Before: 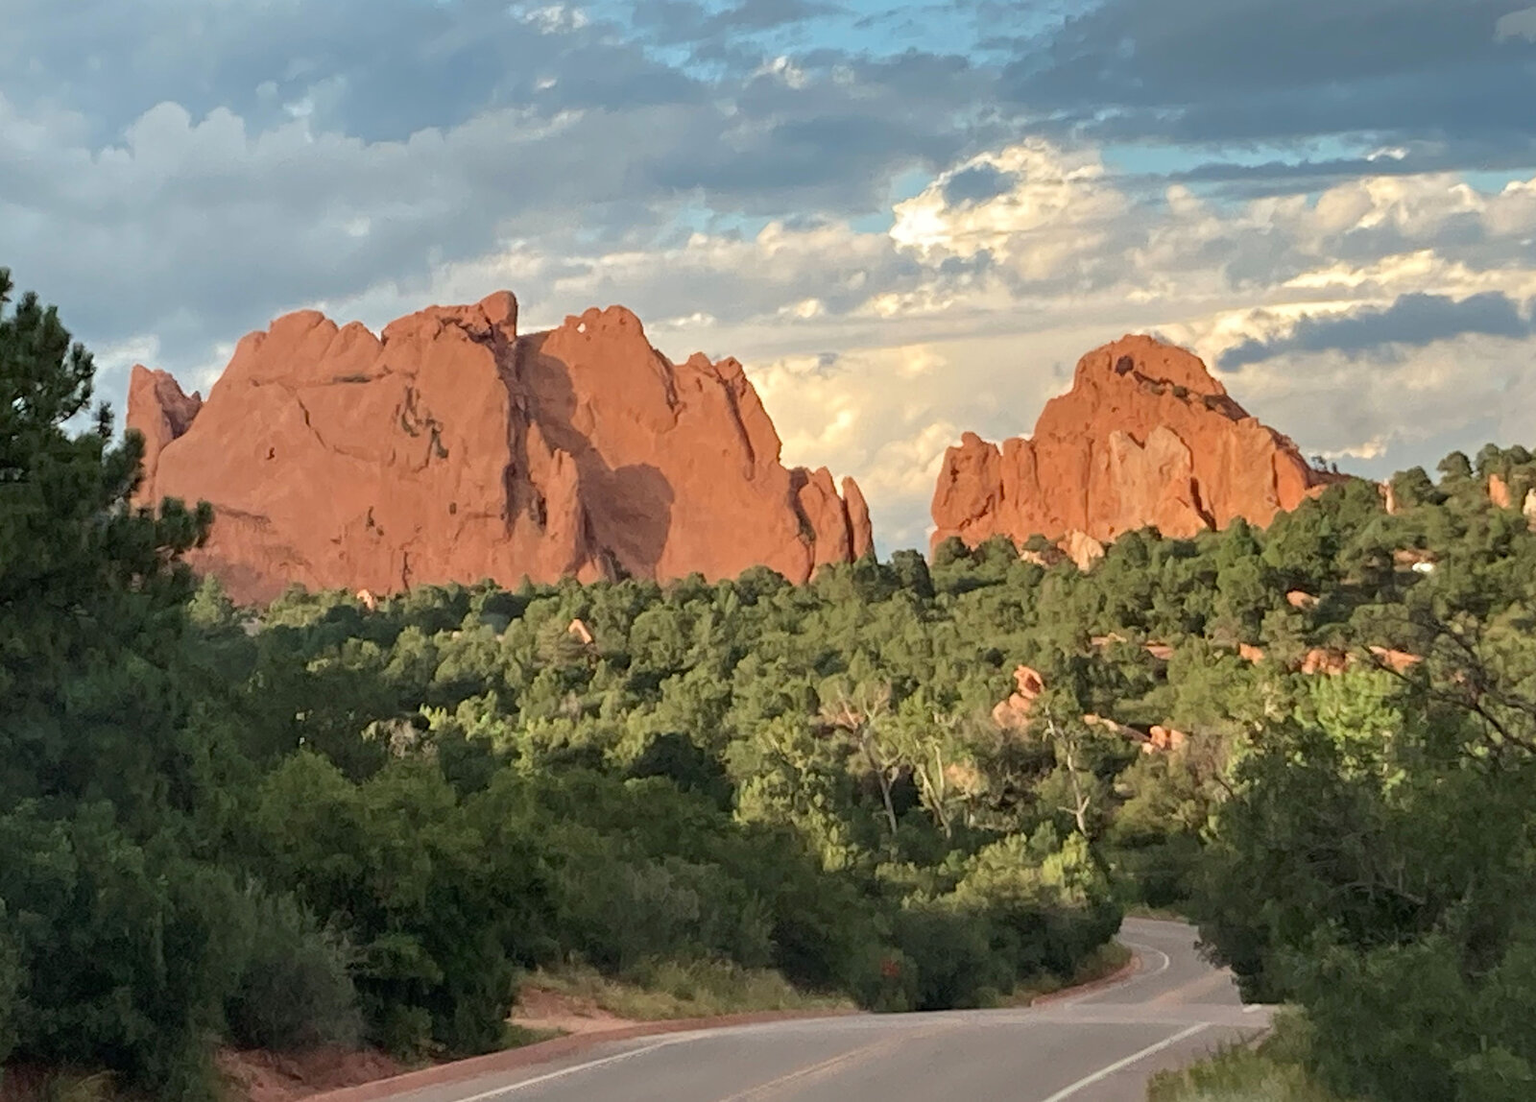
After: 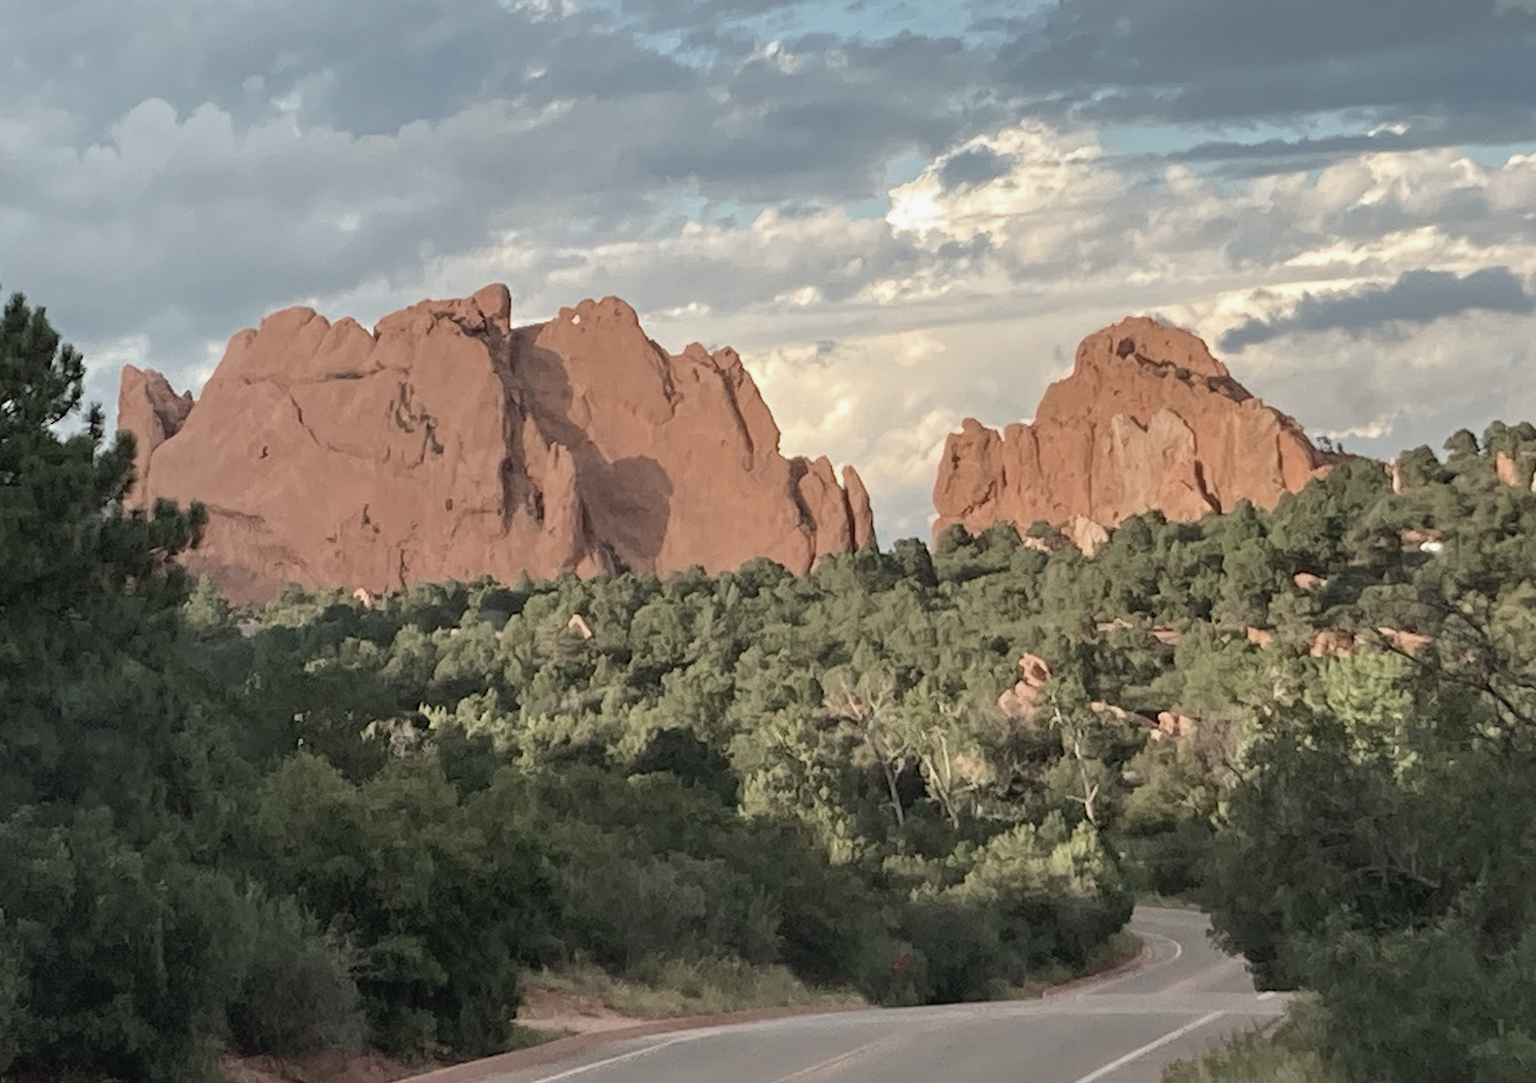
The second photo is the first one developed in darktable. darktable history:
bloom: size 3%, threshold 100%, strength 0%
rotate and perspective: rotation -1°, crop left 0.011, crop right 0.989, crop top 0.025, crop bottom 0.975
contrast brightness saturation: contrast -0.05, saturation -0.41
